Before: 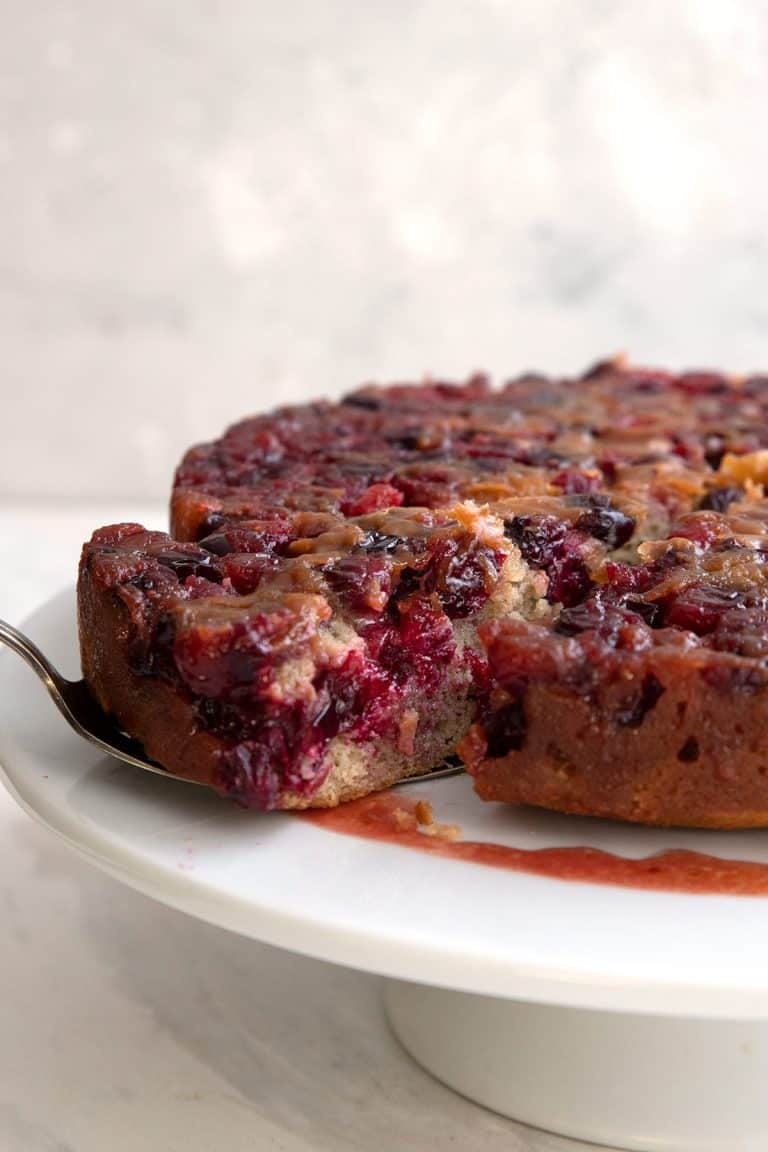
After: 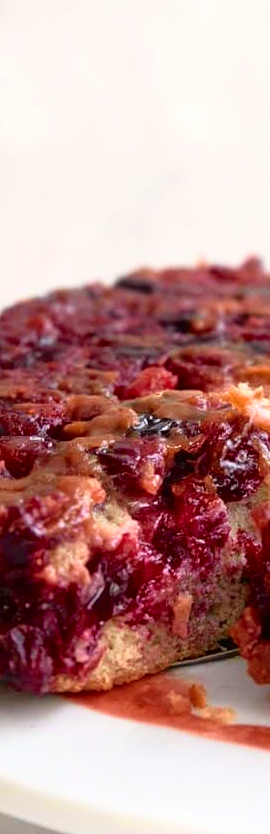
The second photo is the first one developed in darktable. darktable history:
crop and rotate: left 29.476%, top 10.214%, right 35.32%, bottom 17.333%
tone curve: curves: ch0 [(0, 0.01) (0.037, 0.032) (0.131, 0.108) (0.275, 0.286) (0.483, 0.517) (0.61, 0.661) (0.697, 0.768) (0.797, 0.876) (0.888, 0.952) (0.997, 0.995)]; ch1 [(0, 0) (0.312, 0.262) (0.425, 0.402) (0.5, 0.5) (0.527, 0.532) (0.556, 0.585) (0.683, 0.706) (0.746, 0.77) (1, 1)]; ch2 [(0, 0) (0.223, 0.185) (0.333, 0.284) (0.432, 0.4) (0.502, 0.502) (0.525, 0.527) (0.545, 0.564) (0.587, 0.613) (0.636, 0.654) (0.711, 0.729) (0.845, 0.855) (0.998, 0.977)], color space Lab, independent channels, preserve colors none
